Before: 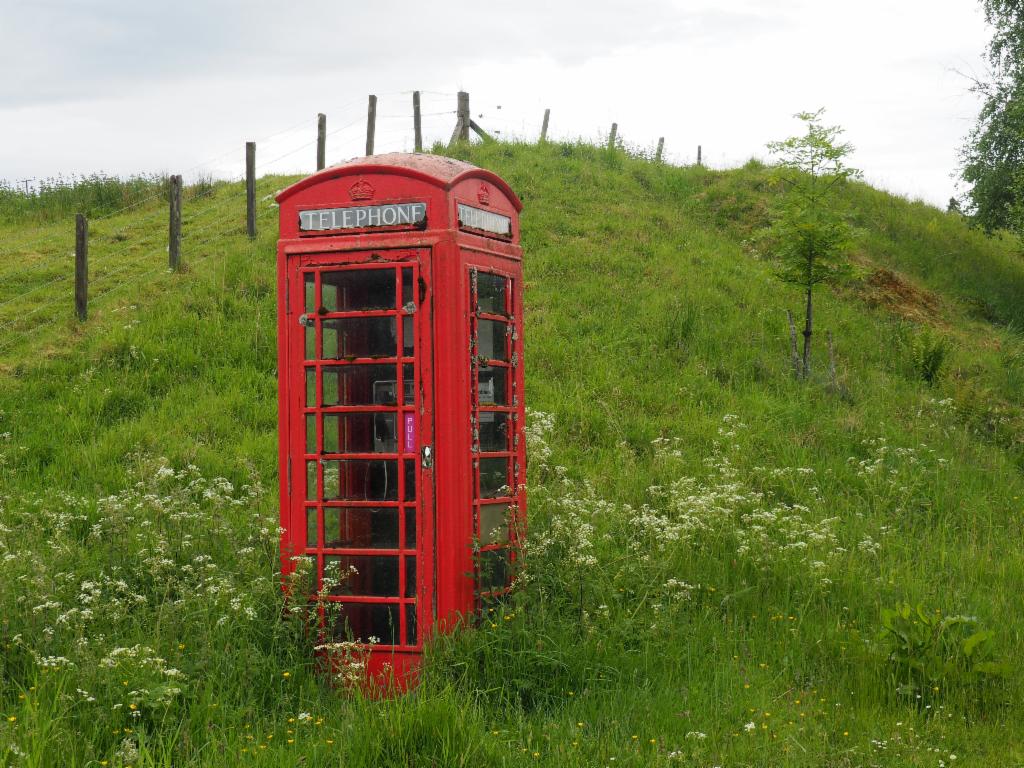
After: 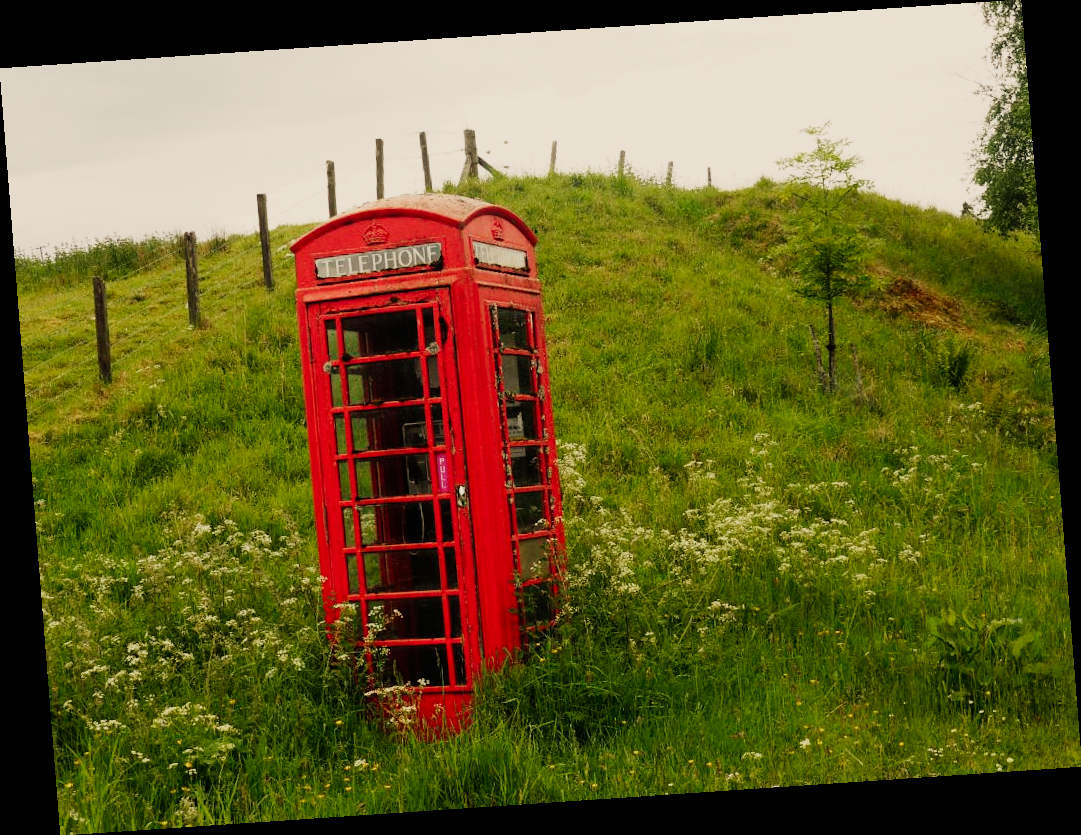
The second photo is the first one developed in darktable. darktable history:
sigmoid: contrast 1.7, skew -0.2, preserve hue 0%, red attenuation 0.1, red rotation 0.035, green attenuation 0.1, green rotation -0.017, blue attenuation 0.15, blue rotation -0.052, base primaries Rec2020
white balance: red 1.123, blue 0.83
rotate and perspective: rotation -4.2°, shear 0.006, automatic cropping off
